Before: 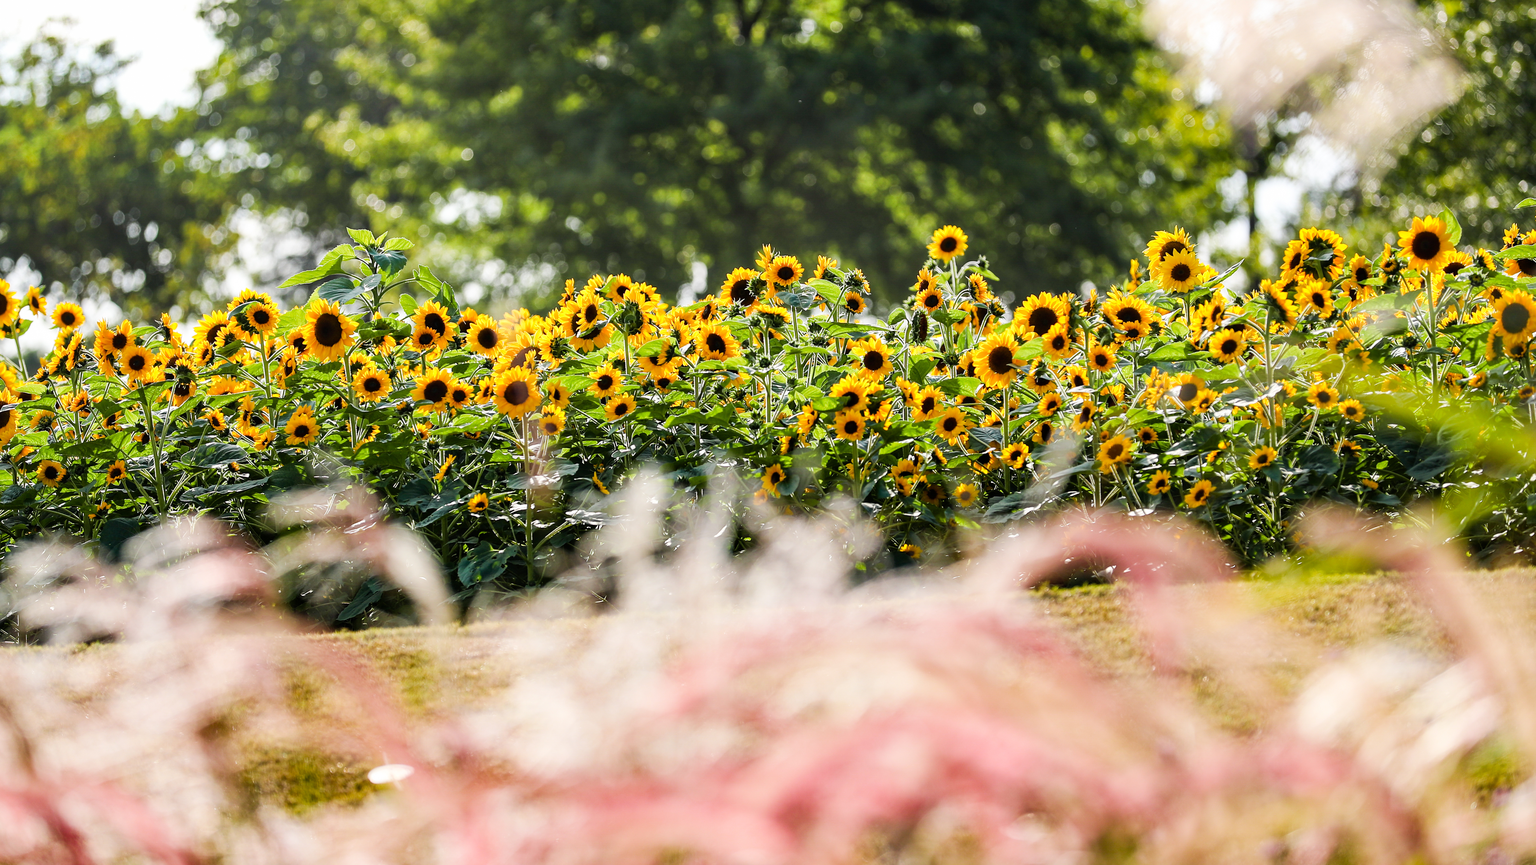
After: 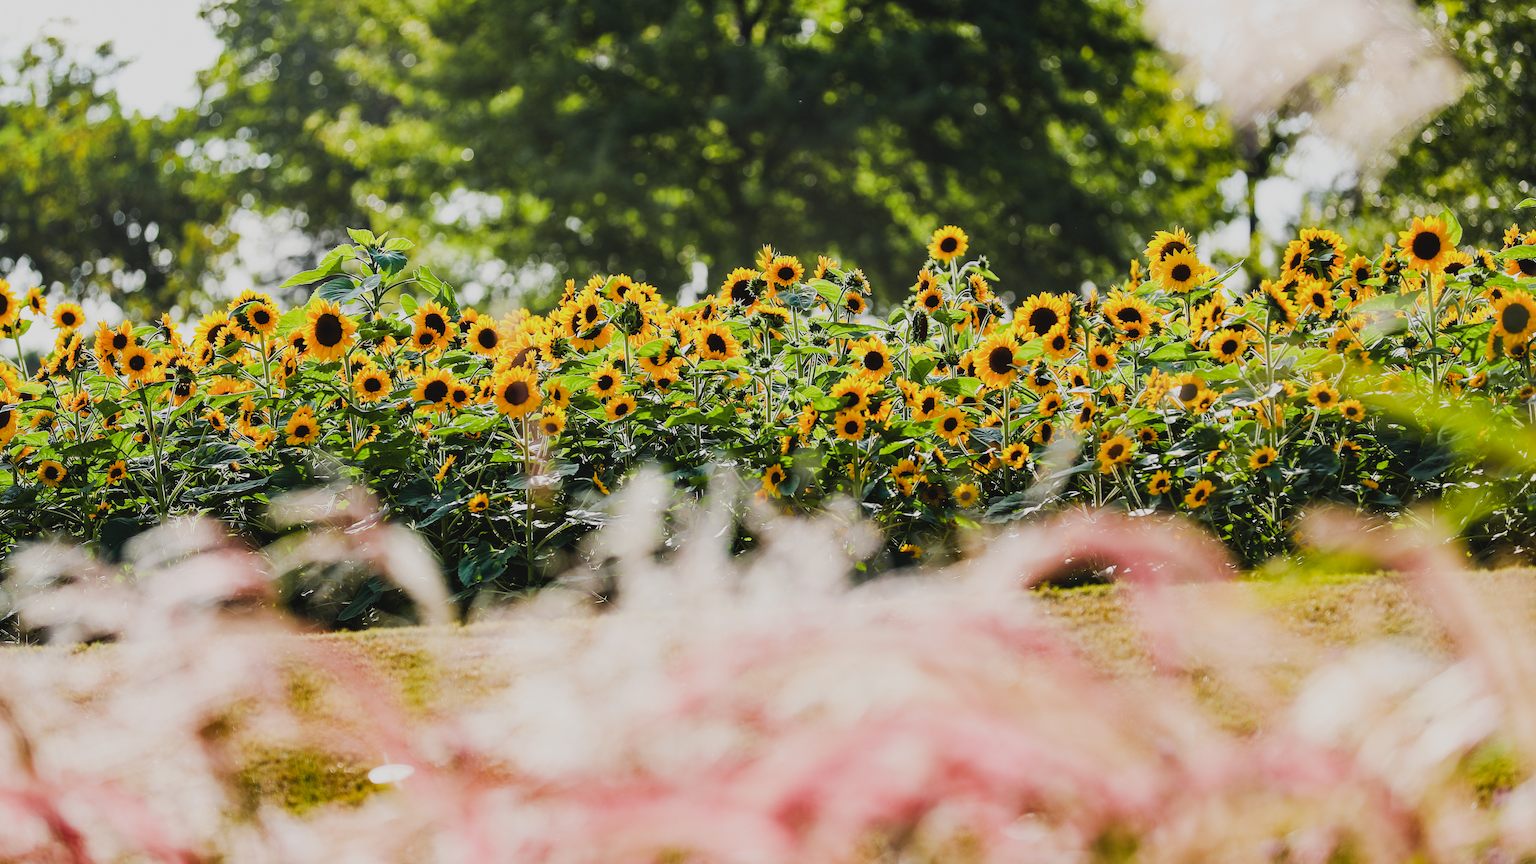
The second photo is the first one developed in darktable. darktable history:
exposure: black level correction -0.014, exposure -0.193 EV, compensate highlight preservation false
sigmoid: on, module defaults
